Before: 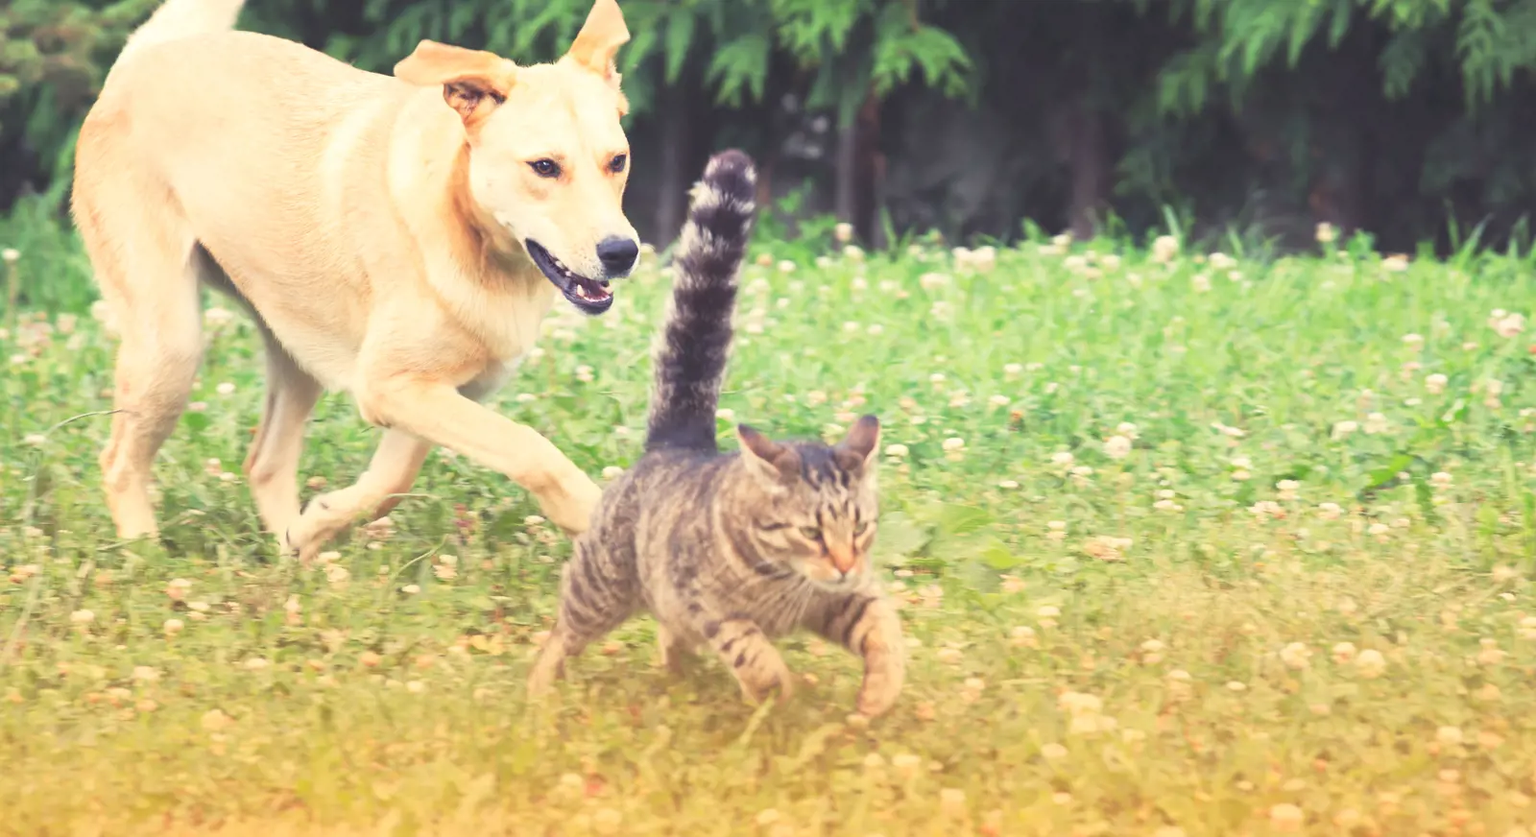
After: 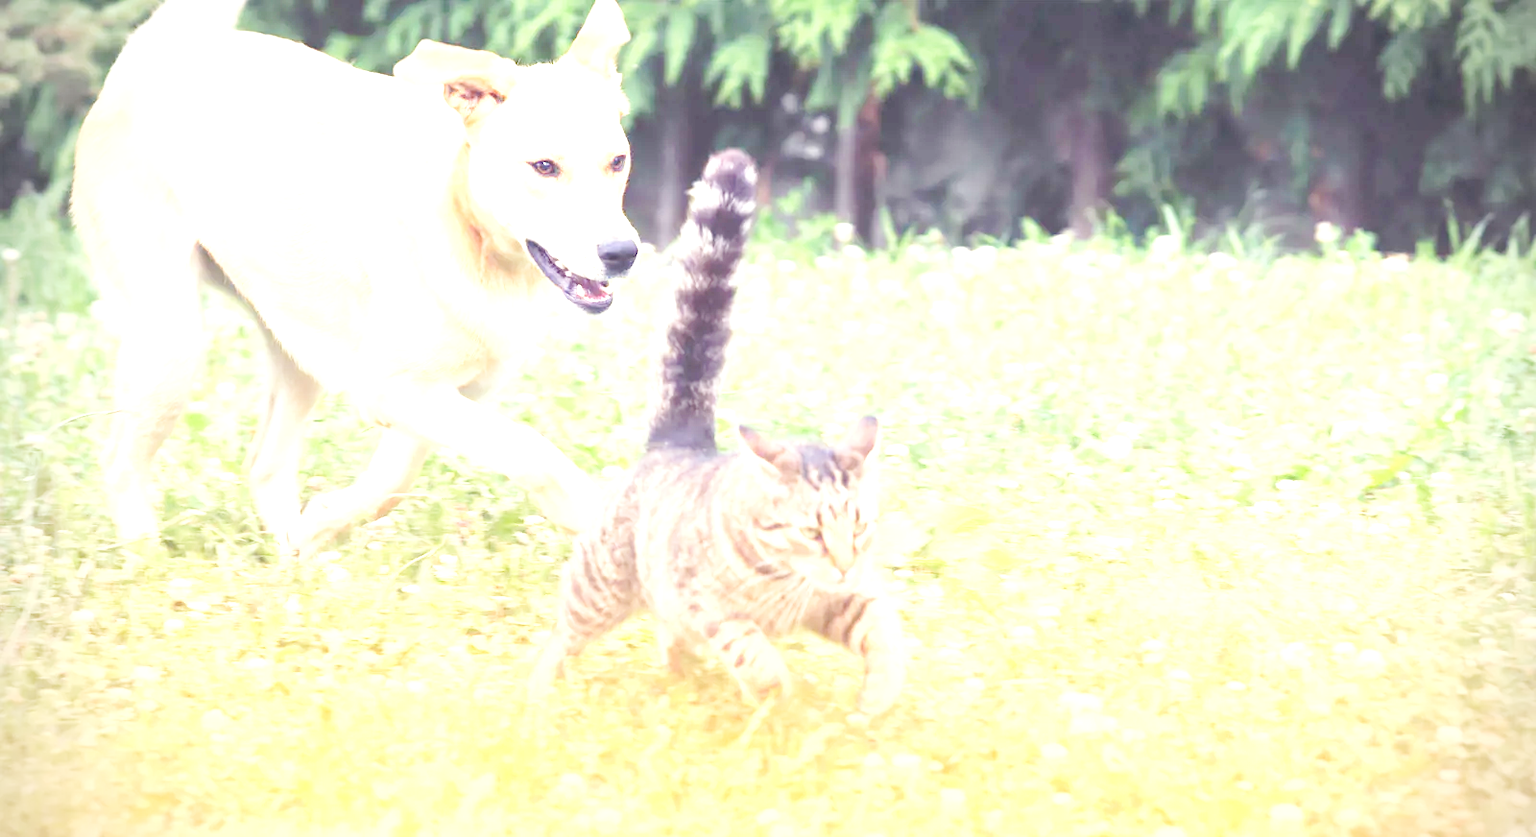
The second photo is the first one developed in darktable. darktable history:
exposure: black level correction 0, exposure 1.3 EV, compensate exposure bias true, compensate highlight preservation false
vignetting: on, module defaults
base curve: curves: ch0 [(0, 0) (0.036, 0.025) (0.121, 0.166) (0.206, 0.329) (0.605, 0.79) (1, 1)], preserve colors none
